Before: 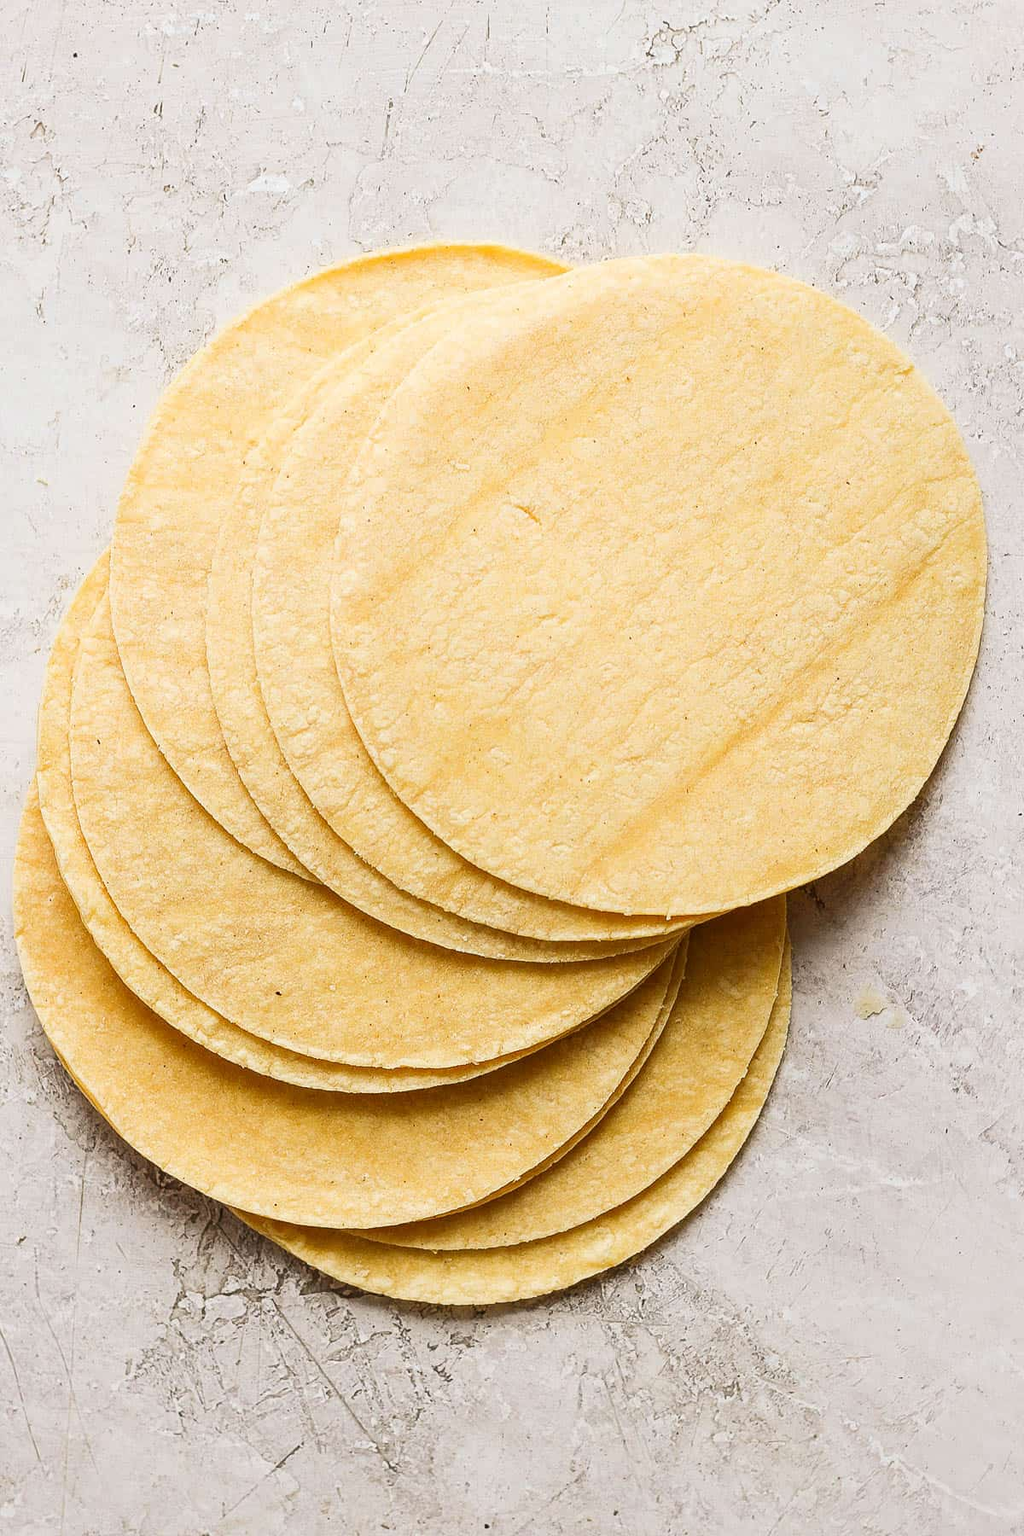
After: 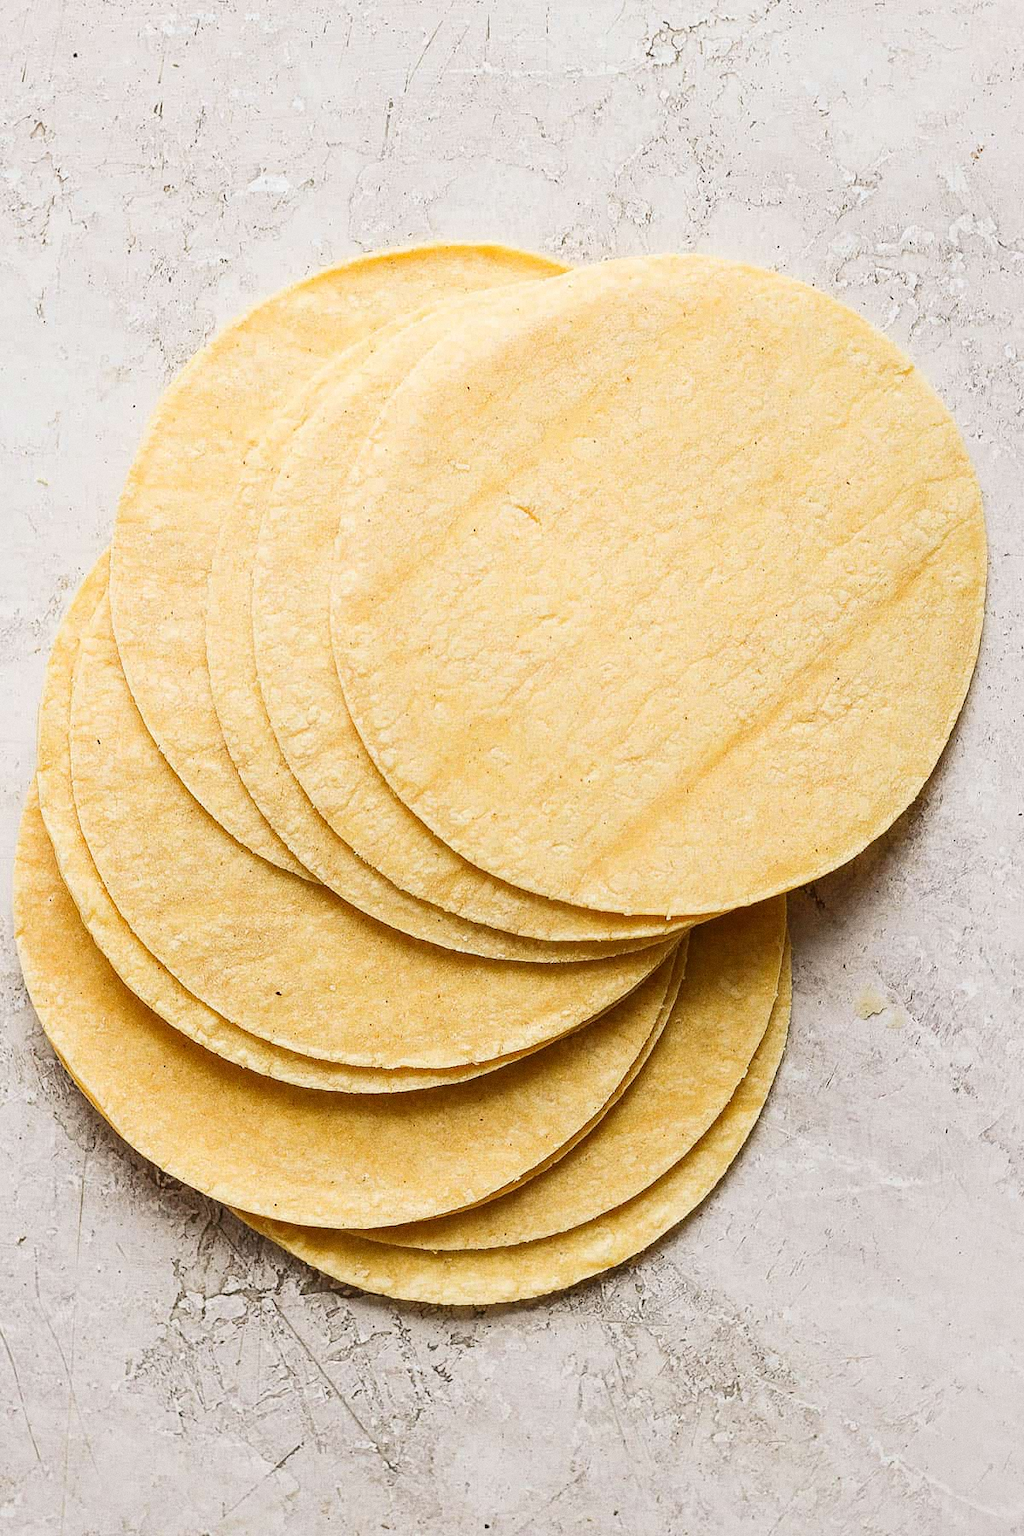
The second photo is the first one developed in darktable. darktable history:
rotate and perspective: automatic cropping off
grain: coarseness 0.09 ISO
